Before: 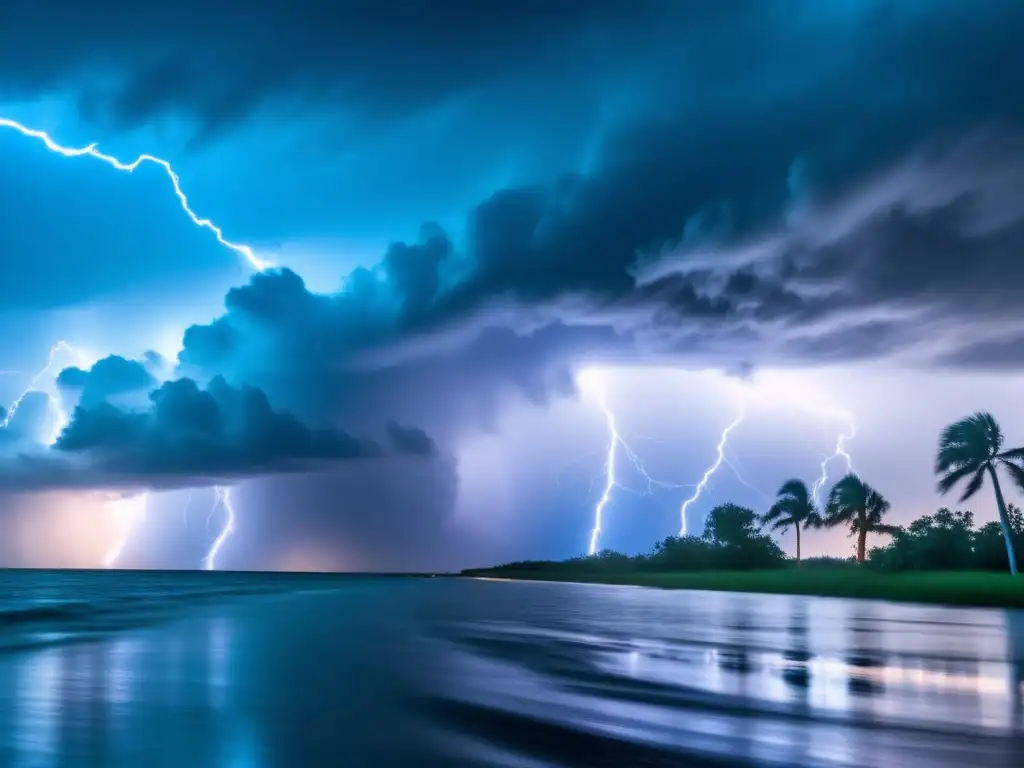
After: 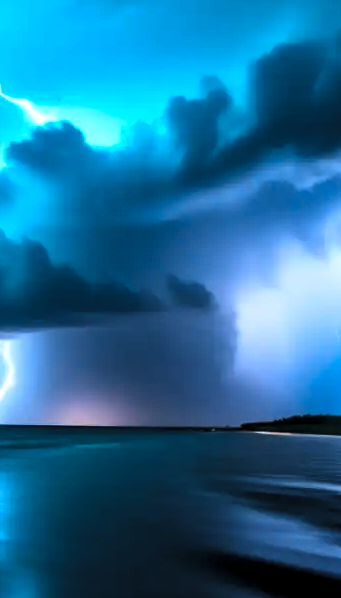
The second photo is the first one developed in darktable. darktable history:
crop and rotate: left 21.58%, top 19.094%, right 45.086%, bottom 3.004%
contrast brightness saturation: contrast 0.243, brightness 0.261, saturation 0.384
color zones: curves: ch1 [(0.29, 0.492) (0.373, 0.185) (0.509, 0.481)]; ch2 [(0.25, 0.462) (0.749, 0.457)]
levels: levels [0.101, 0.578, 0.953]
